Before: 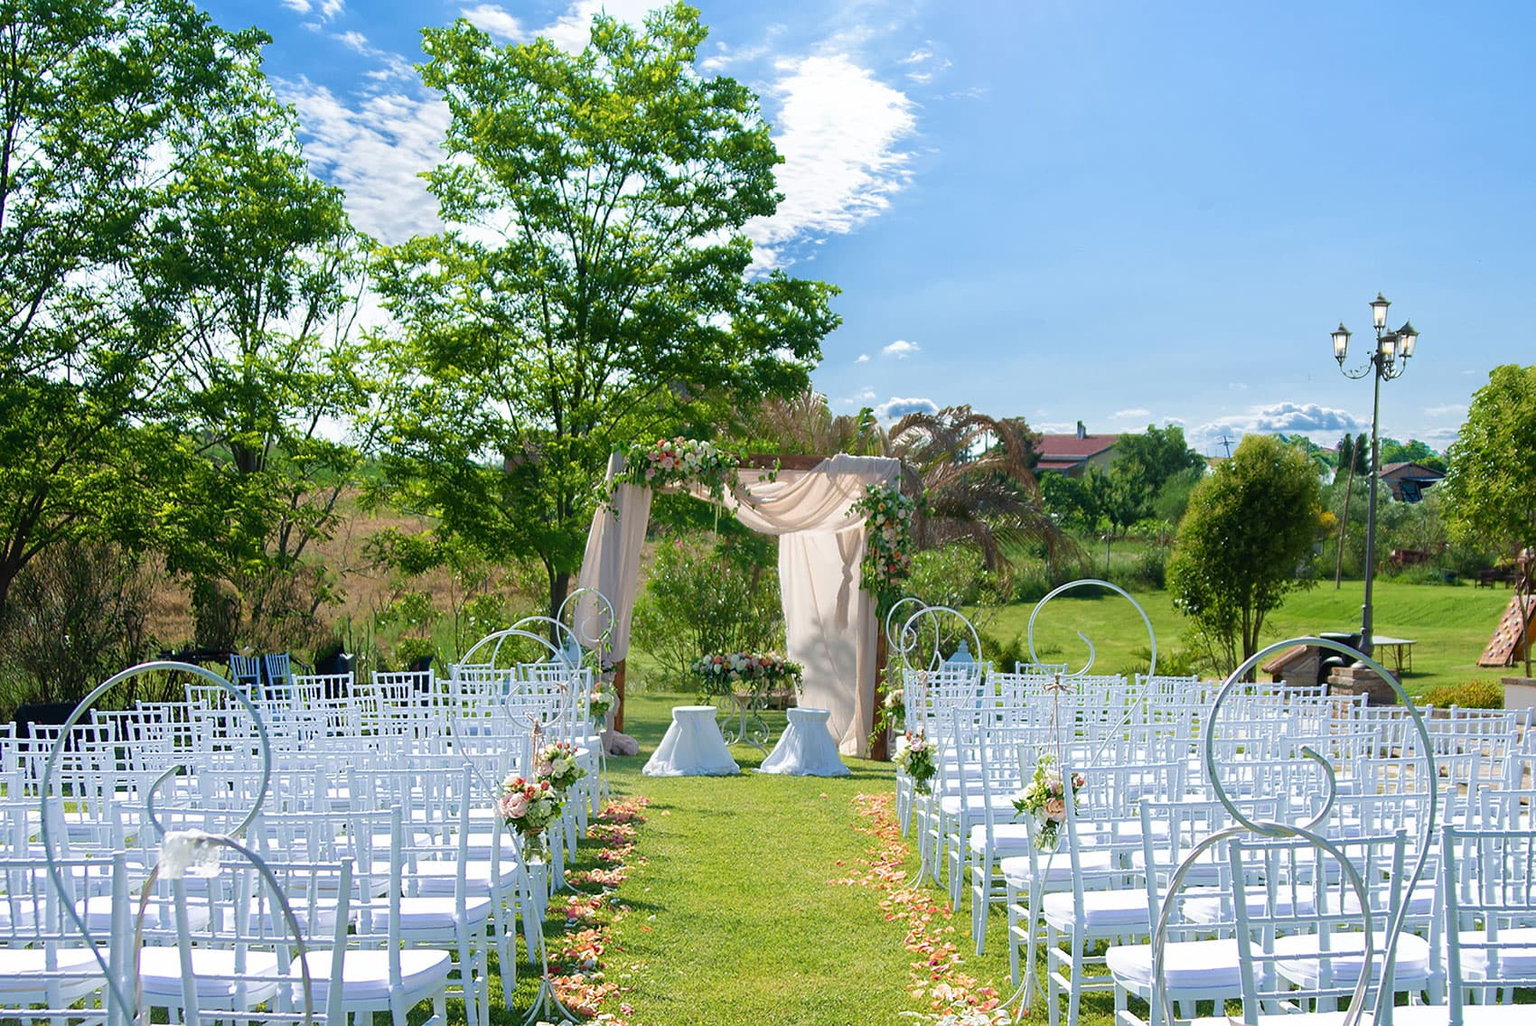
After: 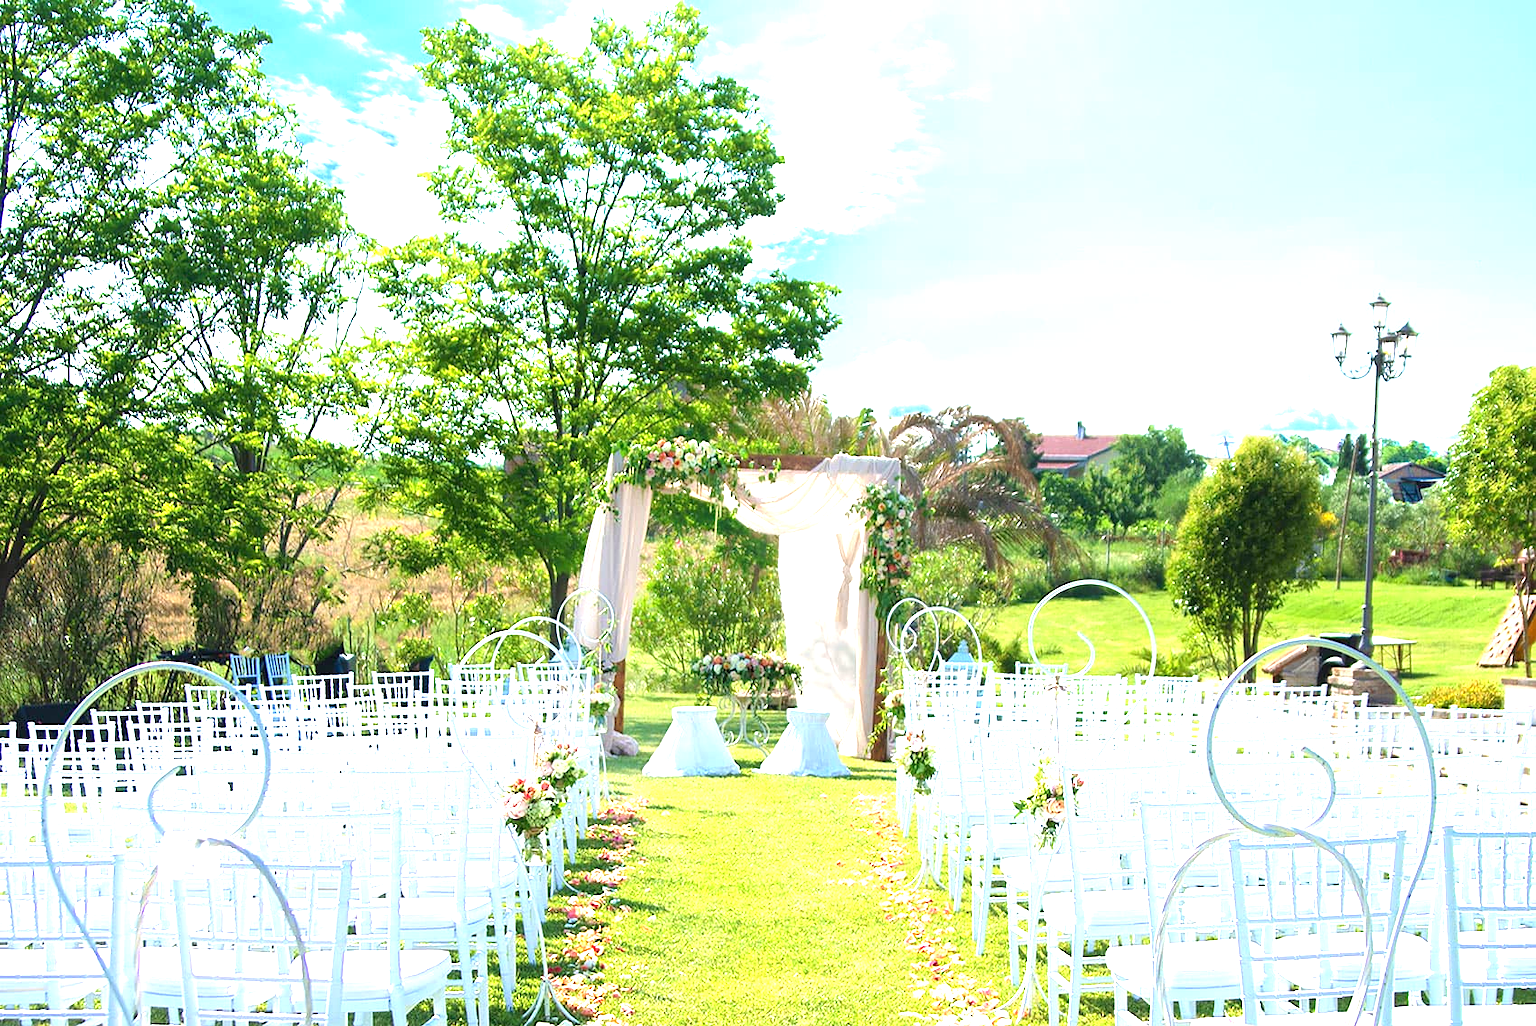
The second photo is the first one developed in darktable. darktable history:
exposure: black level correction 0, exposure 1.521 EV, compensate exposure bias true, compensate highlight preservation false
